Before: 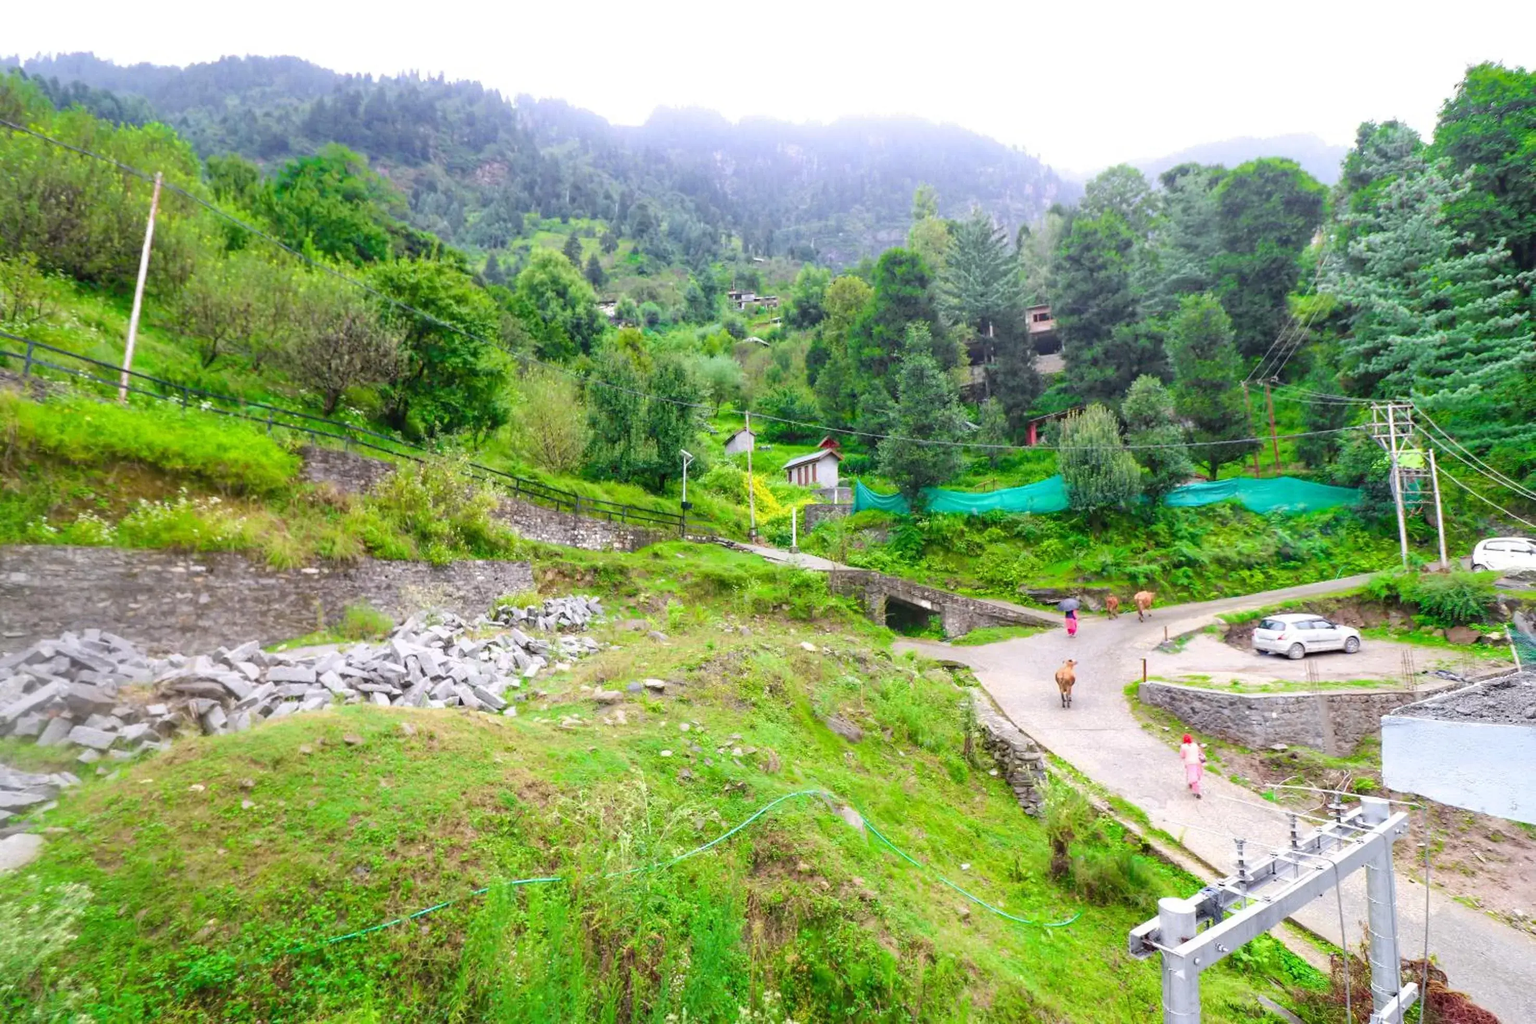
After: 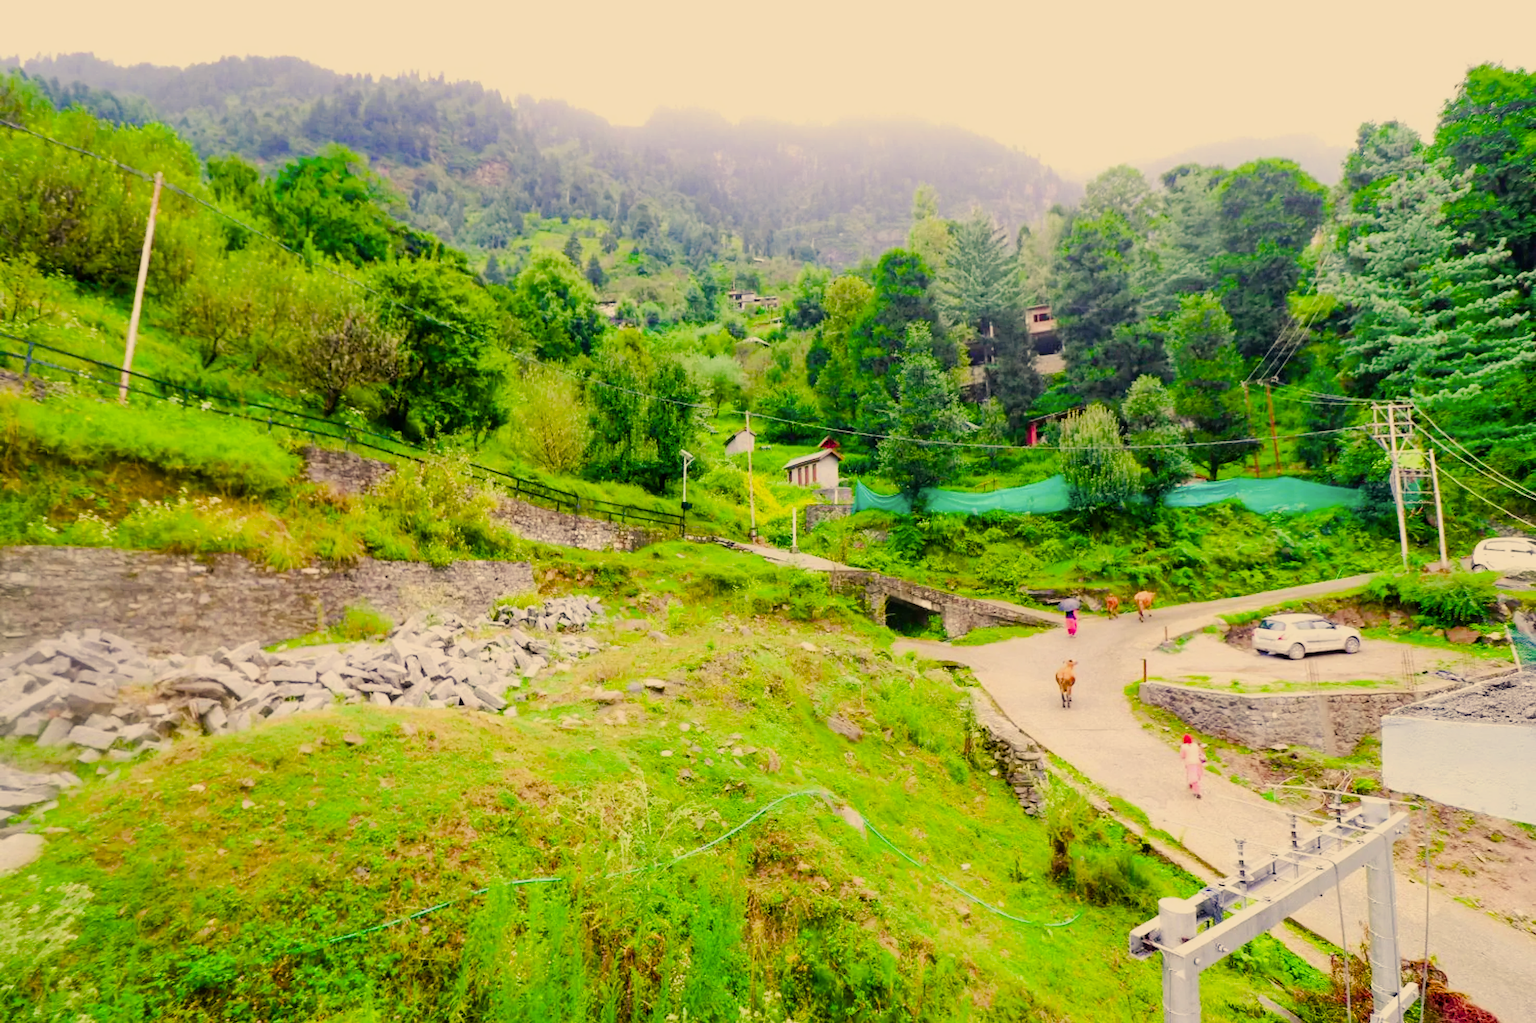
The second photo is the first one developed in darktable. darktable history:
color correction: highlights a* 2.56, highlights b* 22.77
tone equalizer: -8 EV -0.377 EV, -7 EV -0.421 EV, -6 EV -0.371 EV, -5 EV -0.241 EV, -3 EV 0.23 EV, -2 EV 0.363 EV, -1 EV 0.365 EV, +0 EV 0.437 EV, edges refinement/feathering 500, mask exposure compensation -1.57 EV, preserve details no
filmic rgb: black relative exposure -7.65 EV, white relative exposure 4.56 EV, threshold 5.99 EV, hardness 3.61, enable highlight reconstruction true
color balance rgb: power › hue 171.04°, highlights gain › chroma 1.349%, highlights gain › hue 56.07°, linear chroma grading › shadows 15.845%, perceptual saturation grading › global saturation 53.796%, perceptual saturation grading › highlights -50.059%, perceptual saturation grading › mid-tones 39.525%, perceptual saturation grading › shadows 30.332%
